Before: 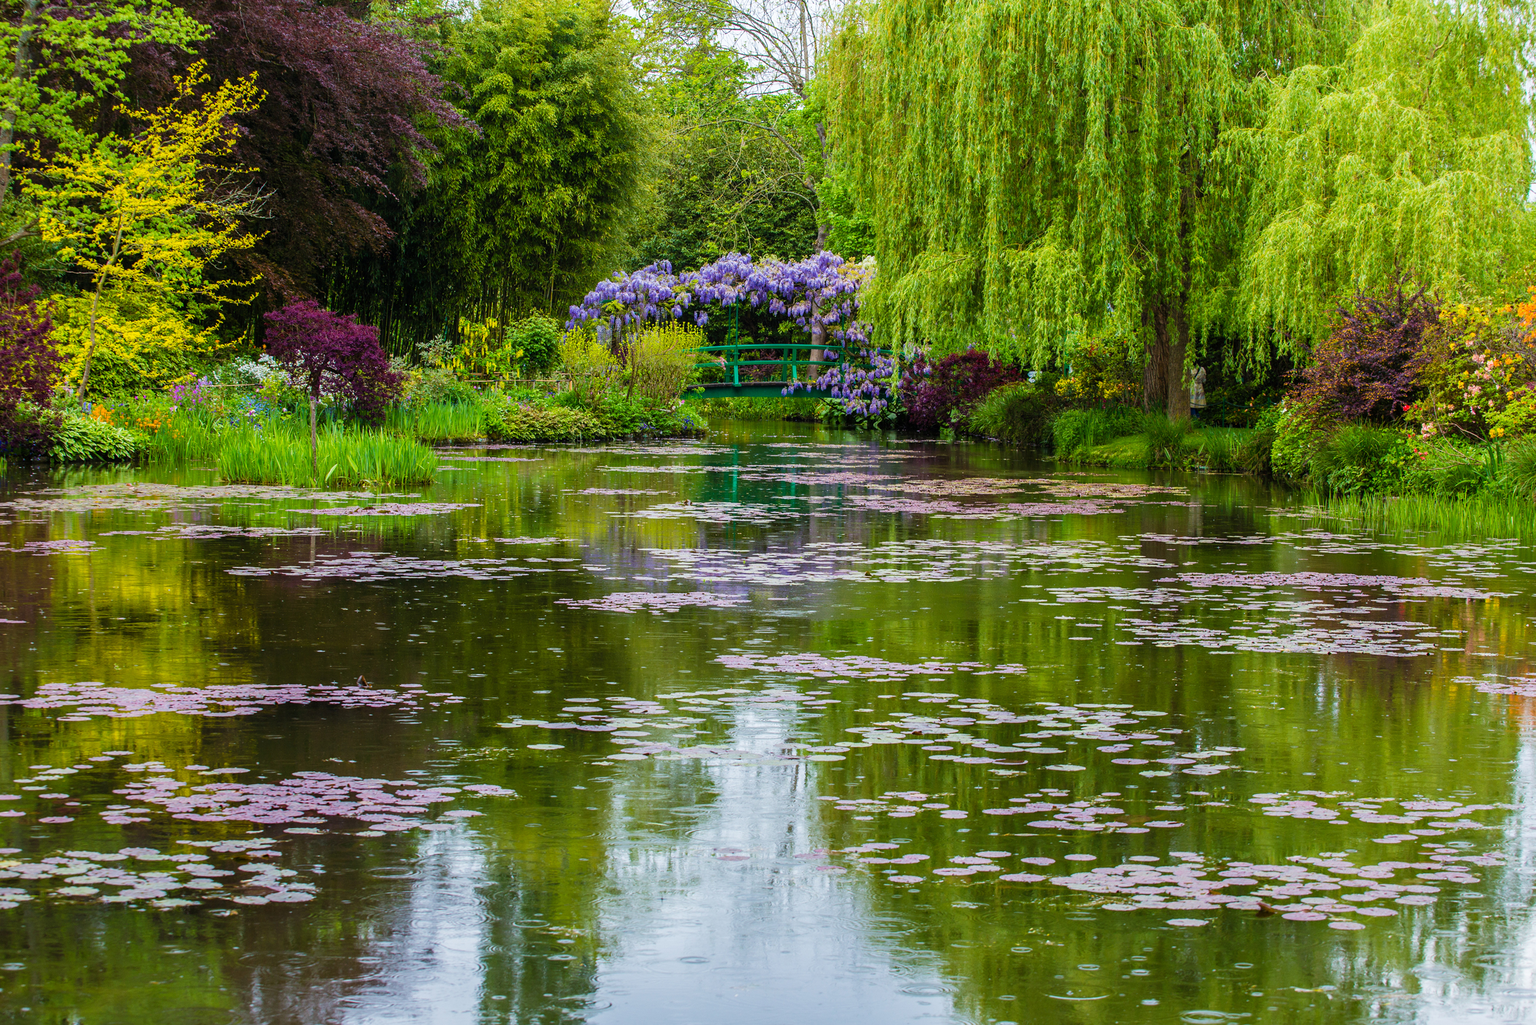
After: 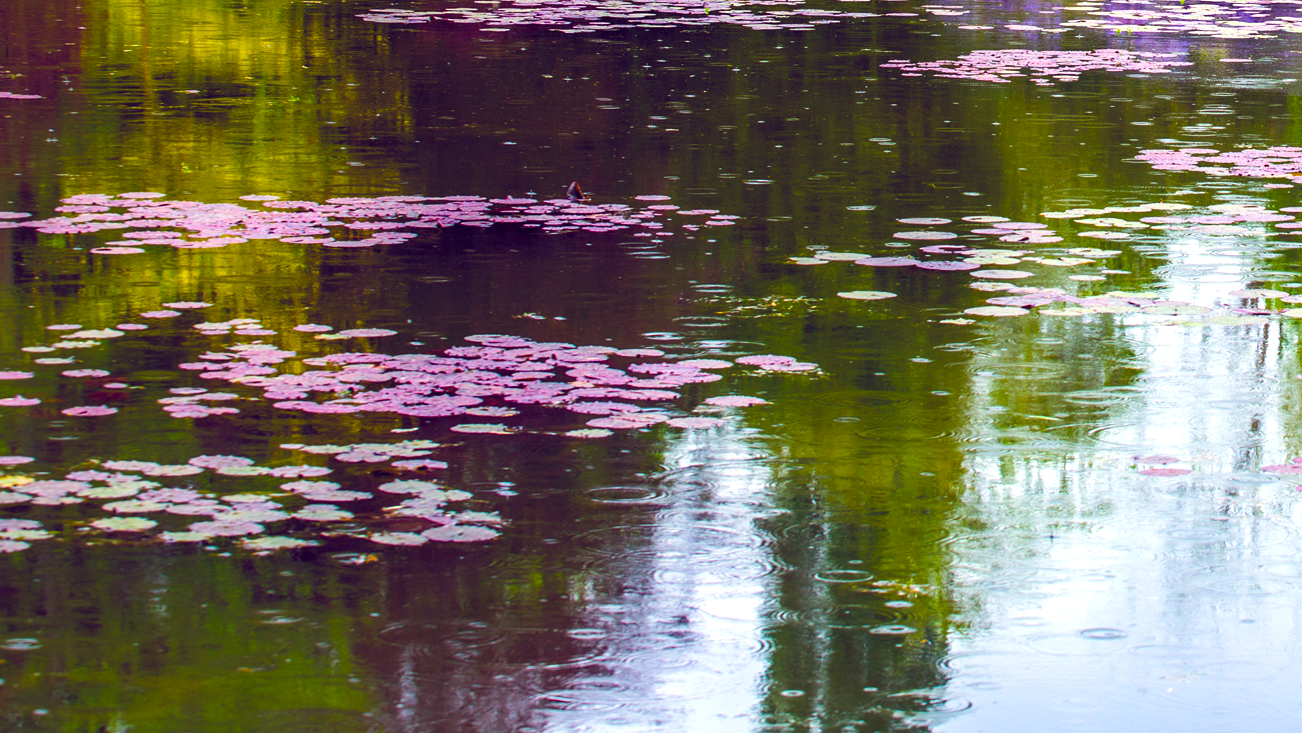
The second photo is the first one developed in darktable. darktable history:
color balance: lift [1.001, 0.997, 0.99, 1.01], gamma [1.007, 1, 0.975, 1.025], gain [1, 1.065, 1.052, 0.935], contrast 13.25%
crop and rotate: top 54.778%, right 46.61%, bottom 0.159%
tone equalizer: -8 EV -0.001 EV, -7 EV 0.001 EV, -6 EV -0.002 EV, -5 EV -0.003 EV, -4 EV -0.062 EV, -3 EV -0.222 EV, -2 EV -0.267 EV, -1 EV 0.105 EV, +0 EV 0.303 EV
color balance rgb: linear chroma grading › global chroma 15%, perceptual saturation grading › global saturation 30%
